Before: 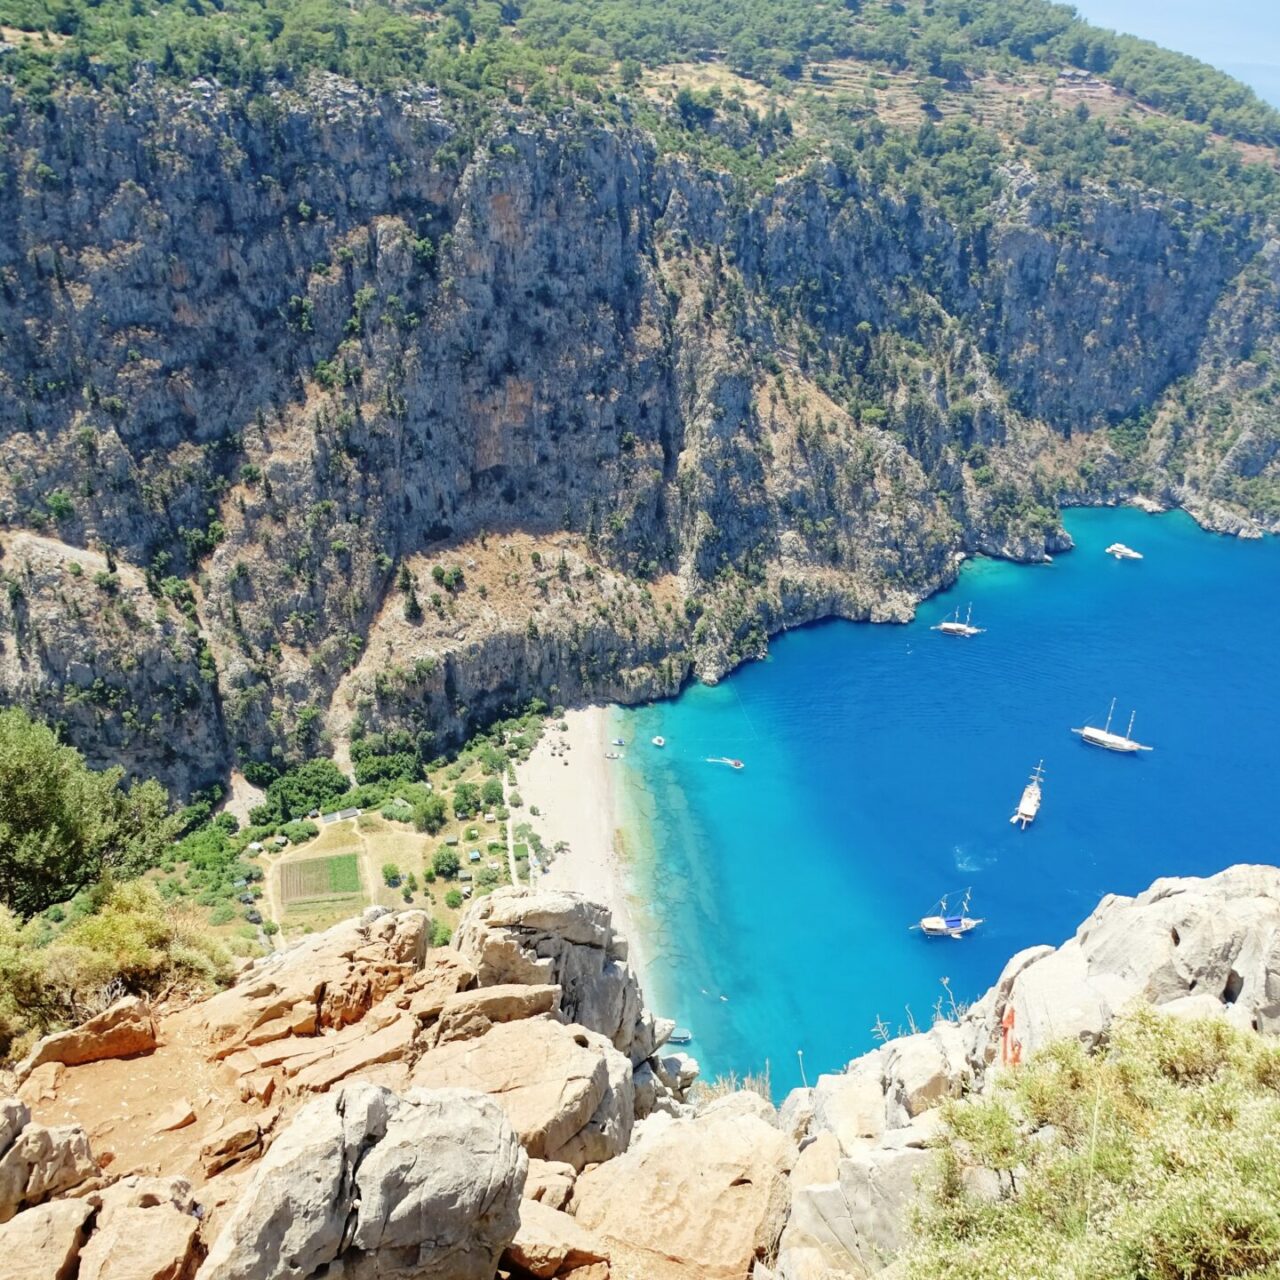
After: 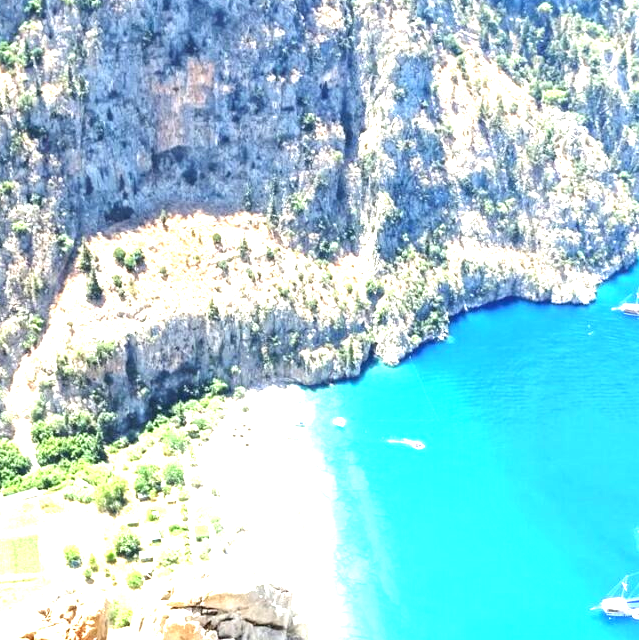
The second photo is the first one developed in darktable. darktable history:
exposure: black level correction 0, exposure 1.9 EV, compensate highlight preservation false
crop: left 25%, top 25%, right 25%, bottom 25%
